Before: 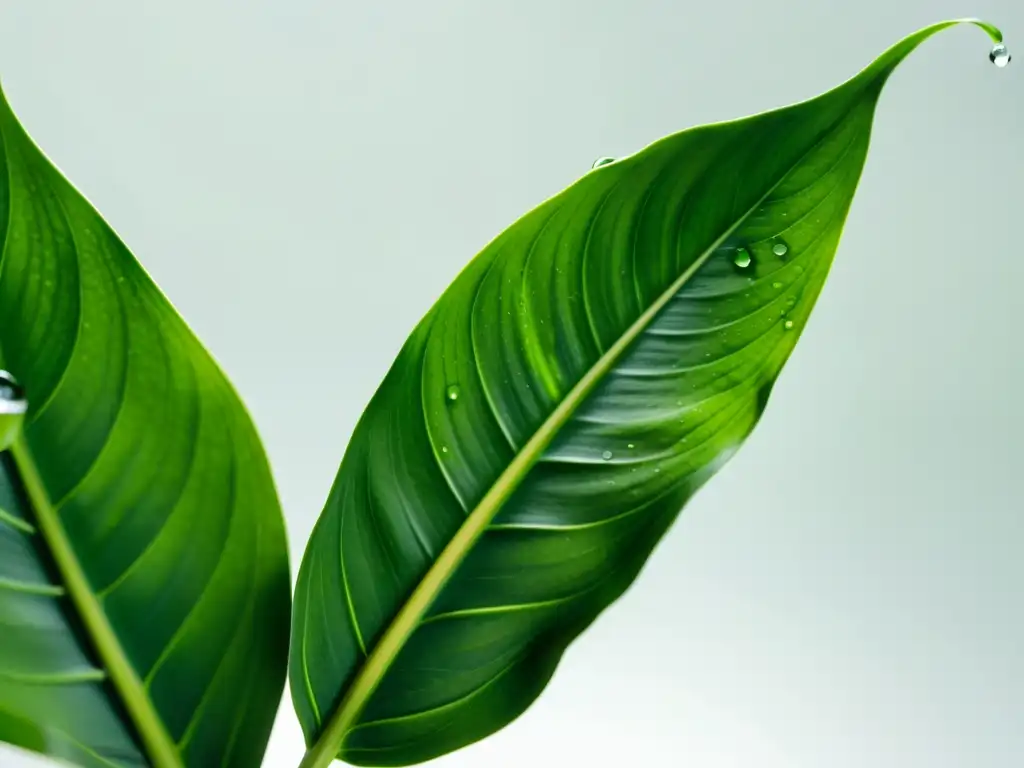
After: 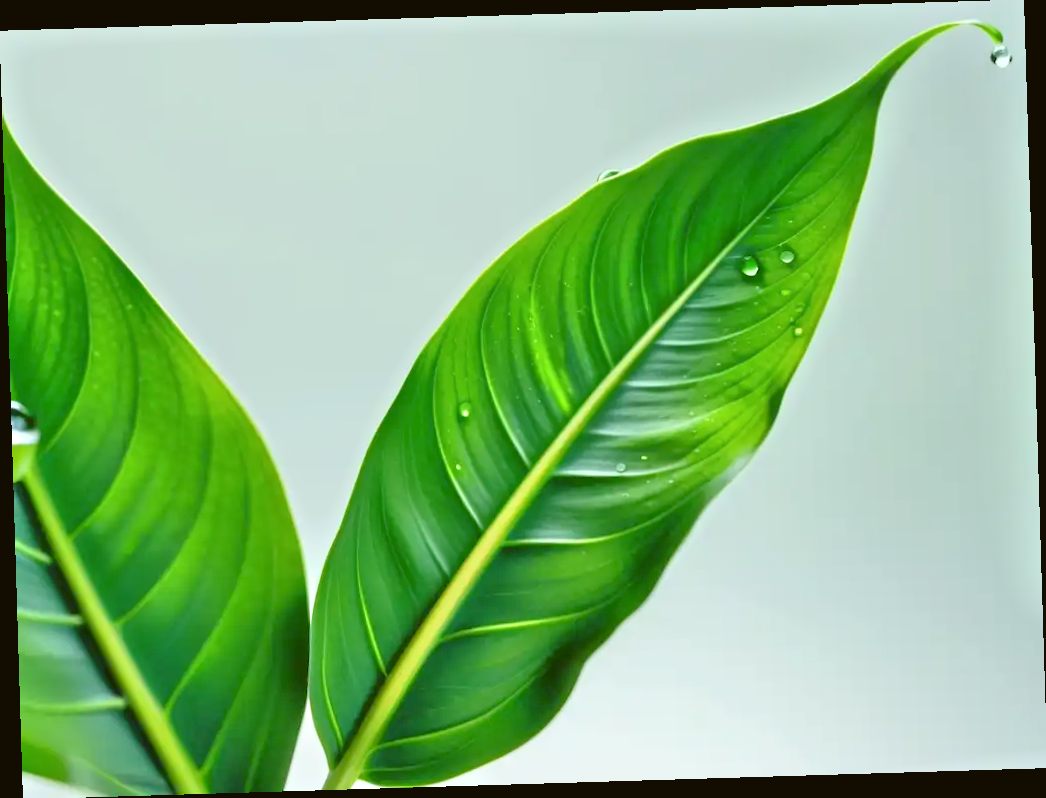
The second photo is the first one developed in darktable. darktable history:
color balance: lift [1.004, 1.002, 1.002, 0.998], gamma [1, 1.007, 1.002, 0.993], gain [1, 0.977, 1.013, 1.023], contrast -3.64%
rotate and perspective: rotation -1.75°, automatic cropping off
tone equalizer: -8 EV 2 EV, -7 EV 2 EV, -6 EV 2 EV, -5 EV 2 EV, -4 EV 2 EV, -3 EV 1.5 EV, -2 EV 1 EV, -1 EV 0.5 EV
